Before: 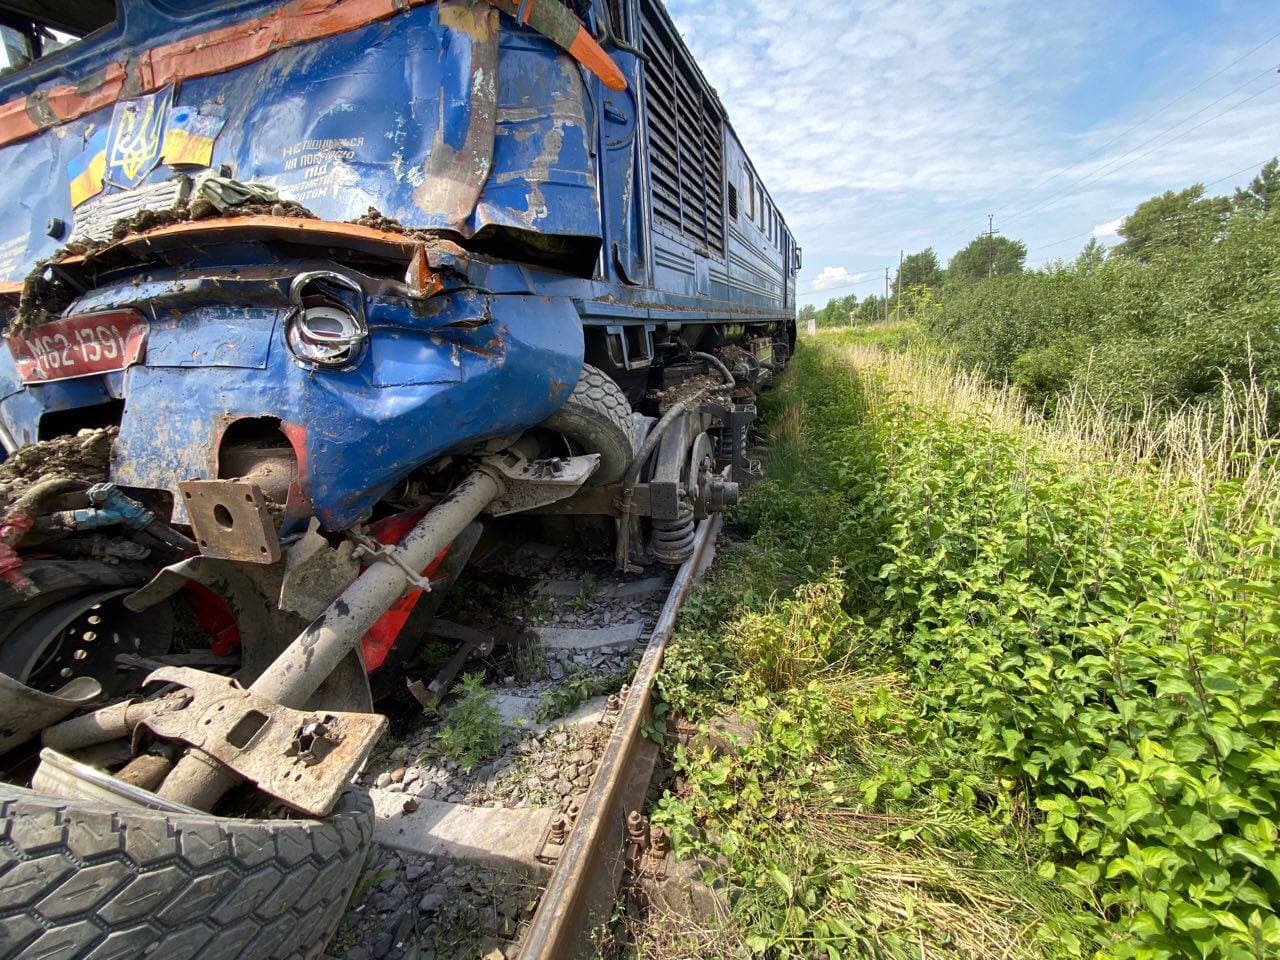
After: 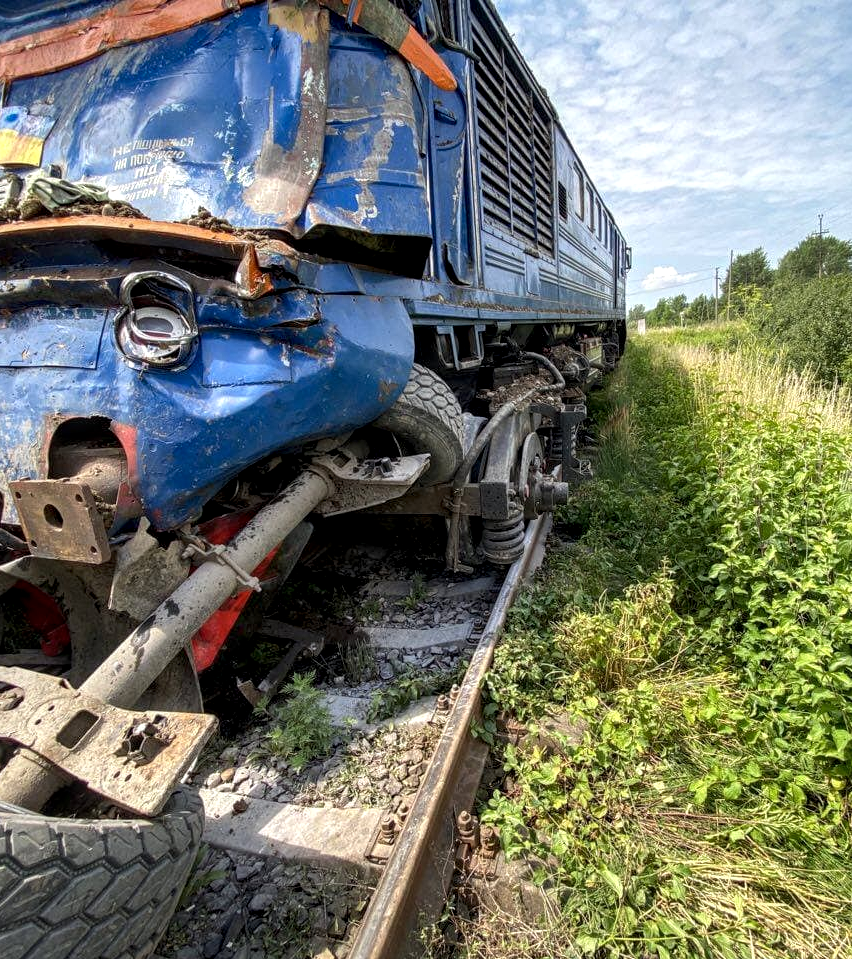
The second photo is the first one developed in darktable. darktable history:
crop and rotate: left 13.332%, right 20.055%
local contrast: detail 142%
